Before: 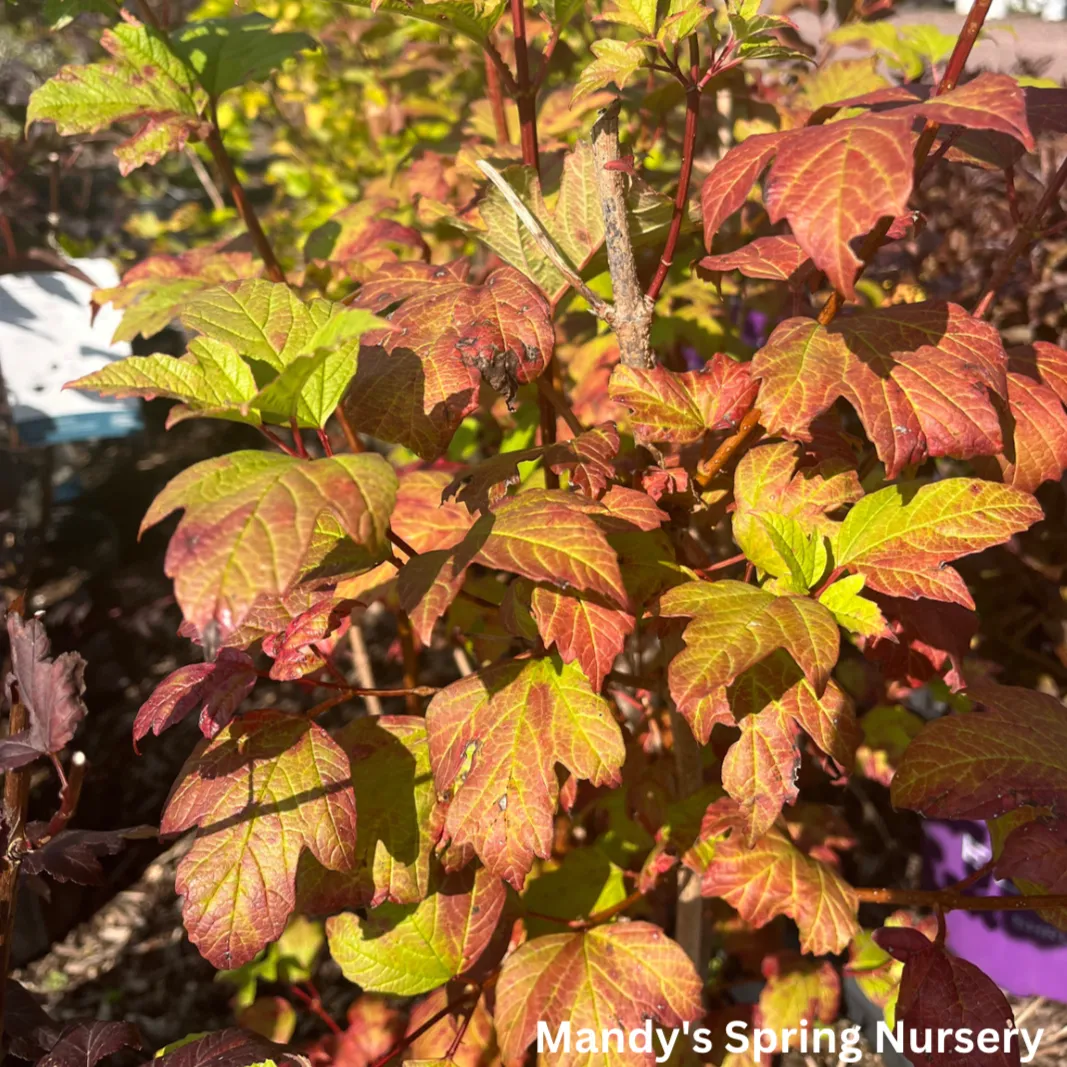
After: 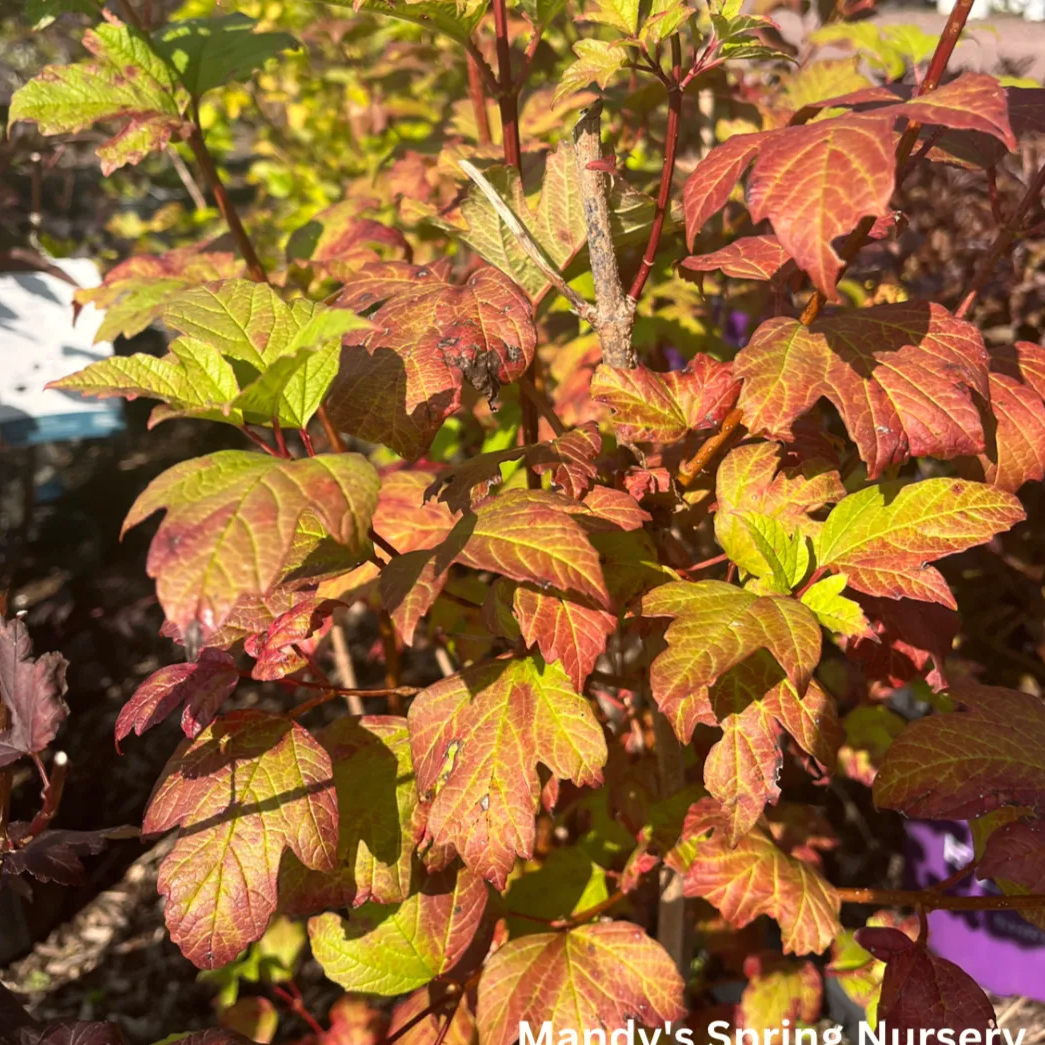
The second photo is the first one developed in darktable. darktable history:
white balance: red 1.009, blue 0.985
crop: left 1.743%, right 0.268%, bottom 2.011%
